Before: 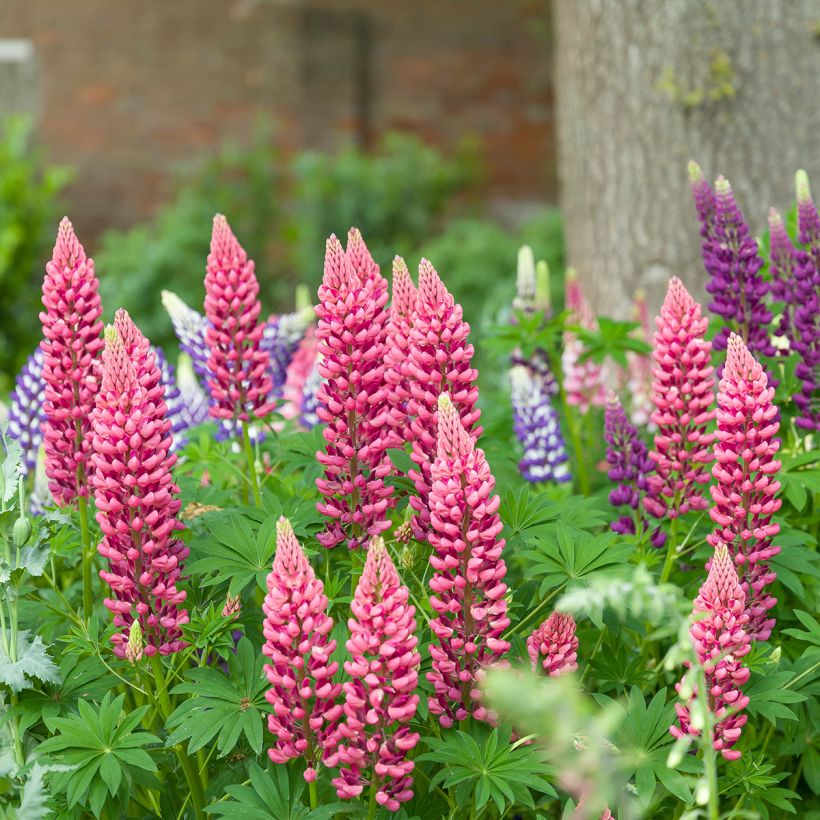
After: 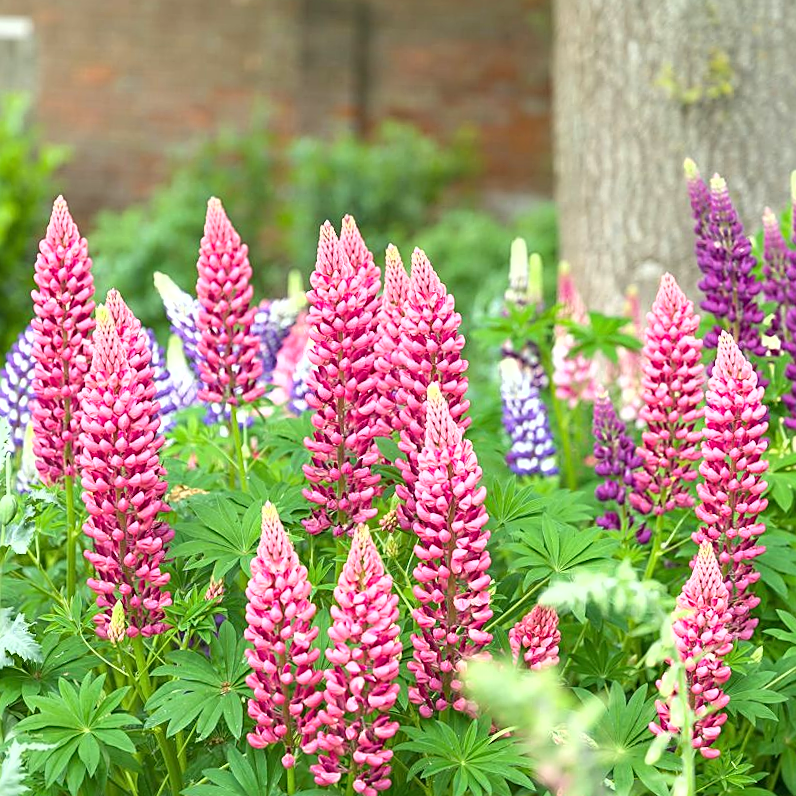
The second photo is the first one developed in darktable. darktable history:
crop and rotate: angle -1.69°
fill light: on, module defaults
sharpen: on, module defaults
exposure: exposure 0.657 EV, compensate highlight preservation false
